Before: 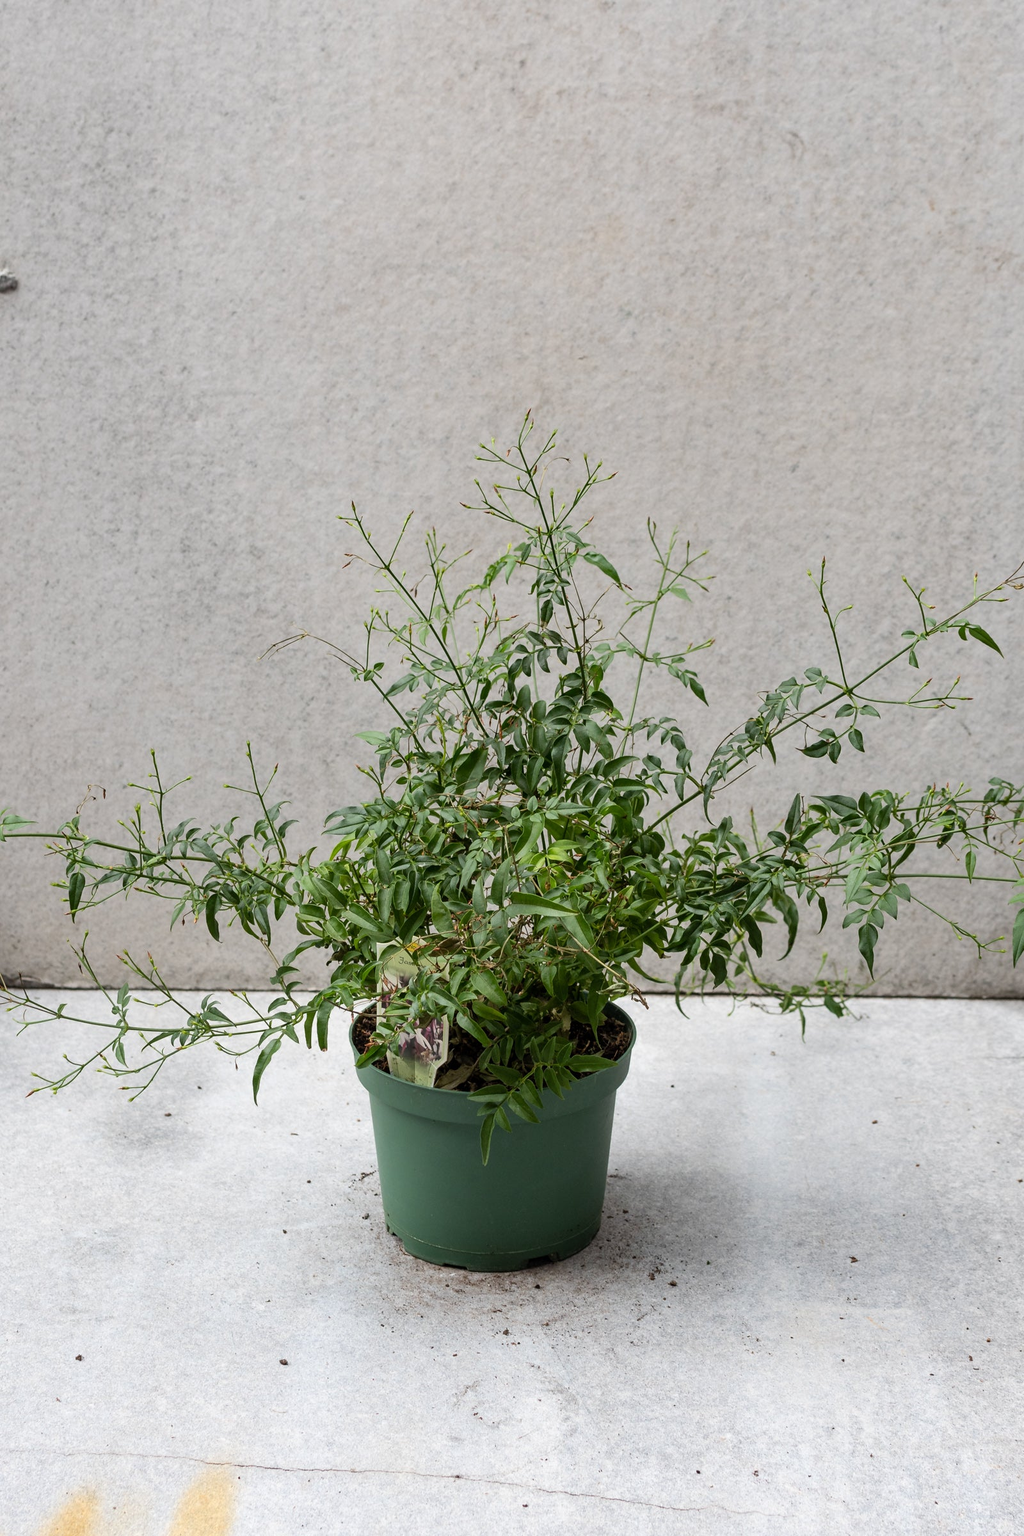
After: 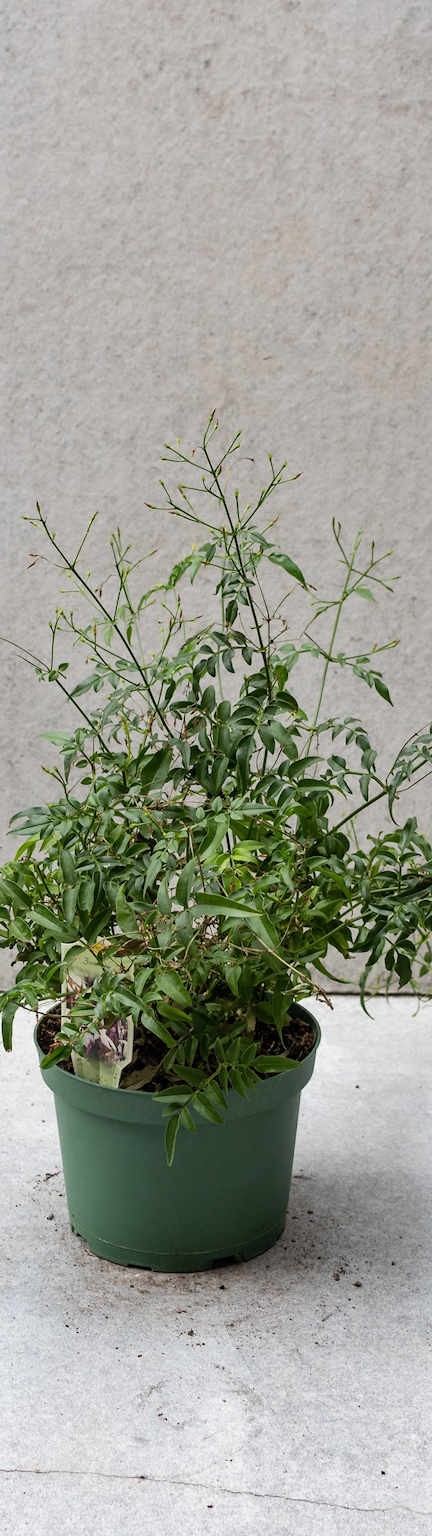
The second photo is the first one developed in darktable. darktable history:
crop: left 30.819%, right 26.989%
shadows and highlights: shadows 34.93, highlights -34.86, soften with gaussian
